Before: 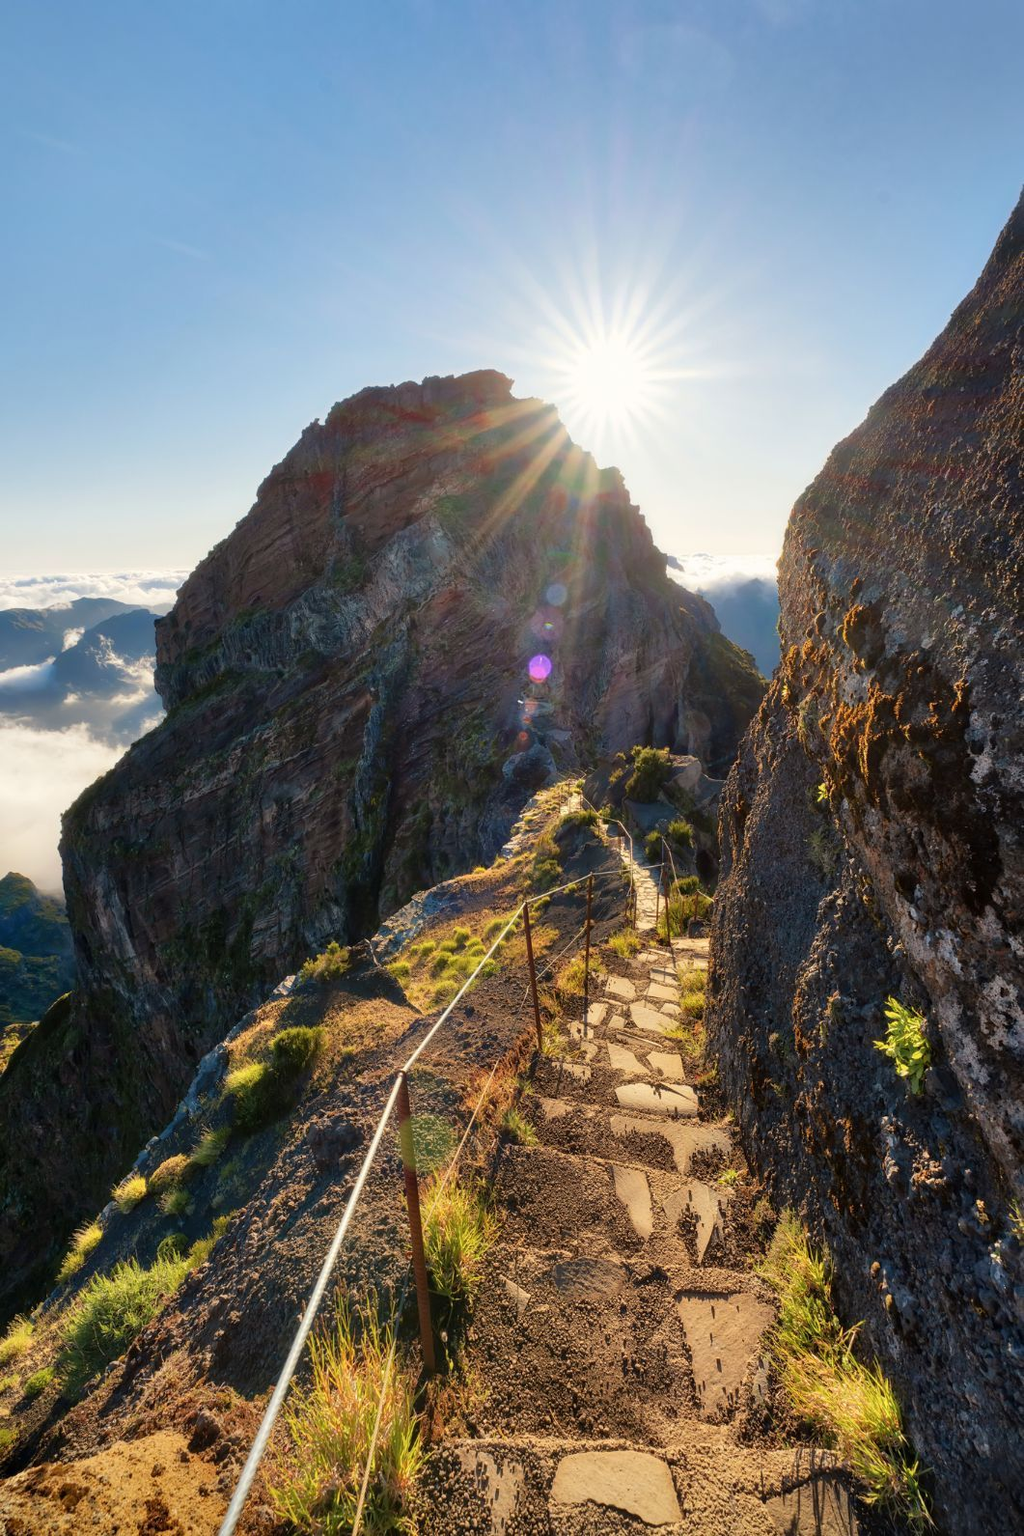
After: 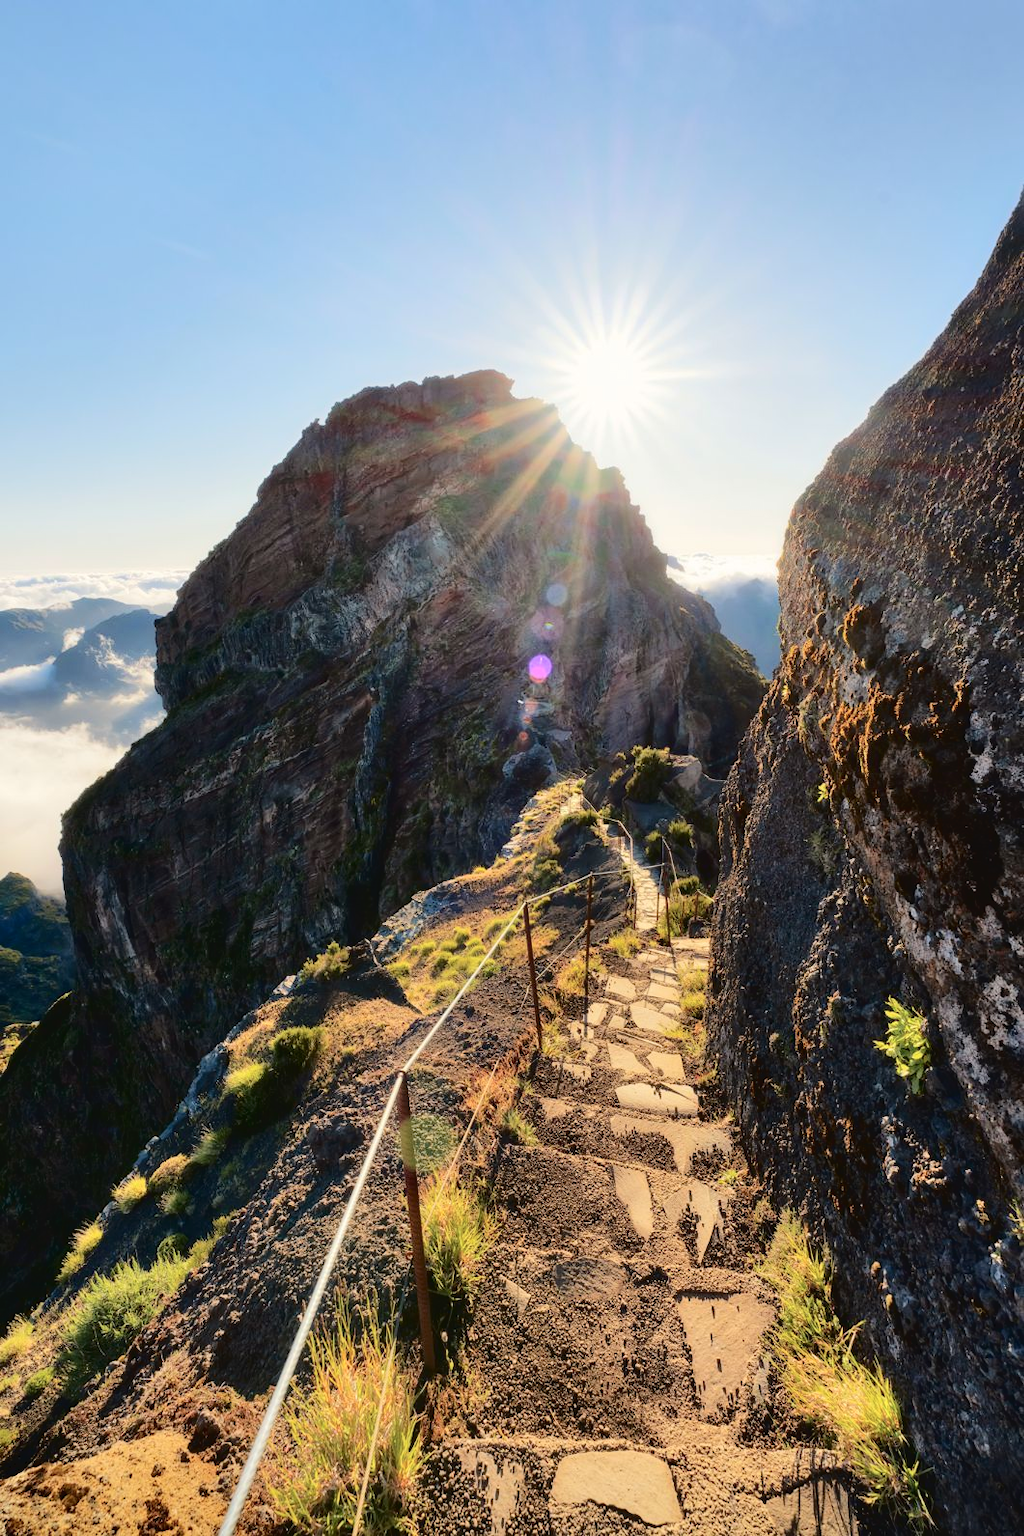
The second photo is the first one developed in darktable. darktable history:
tone curve: curves: ch0 [(0, 0) (0.003, 0.036) (0.011, 0.039) (0.025, 0.039) (0.044, 0.043) (0.069, 0.05) (0.1, 0.072) (0.136, 0.102) (0.177, 0.144) (0.224, 0.204) (0.277, 0.288) (0.335, 0.384) (0.399, 0.477) (0.468, 0.575) (0.543, 0.652) (0.623, 0.724) (0.709, 0.785) (0.801, 0.851) (0.898, 0.915) (1, 1)], color space Lab, independent channels, preserve colors none
